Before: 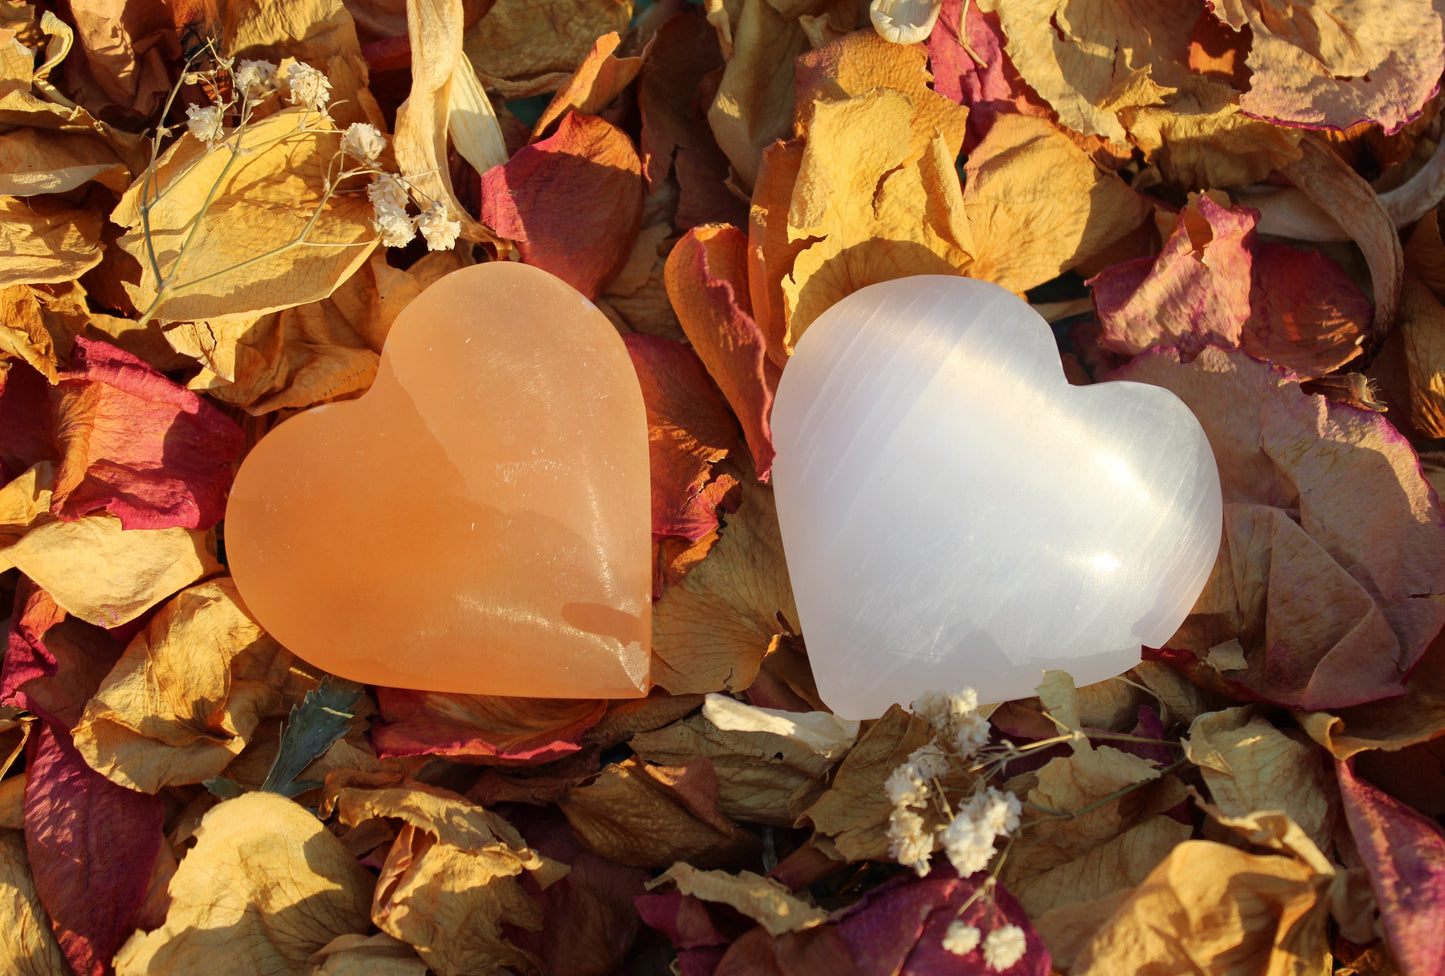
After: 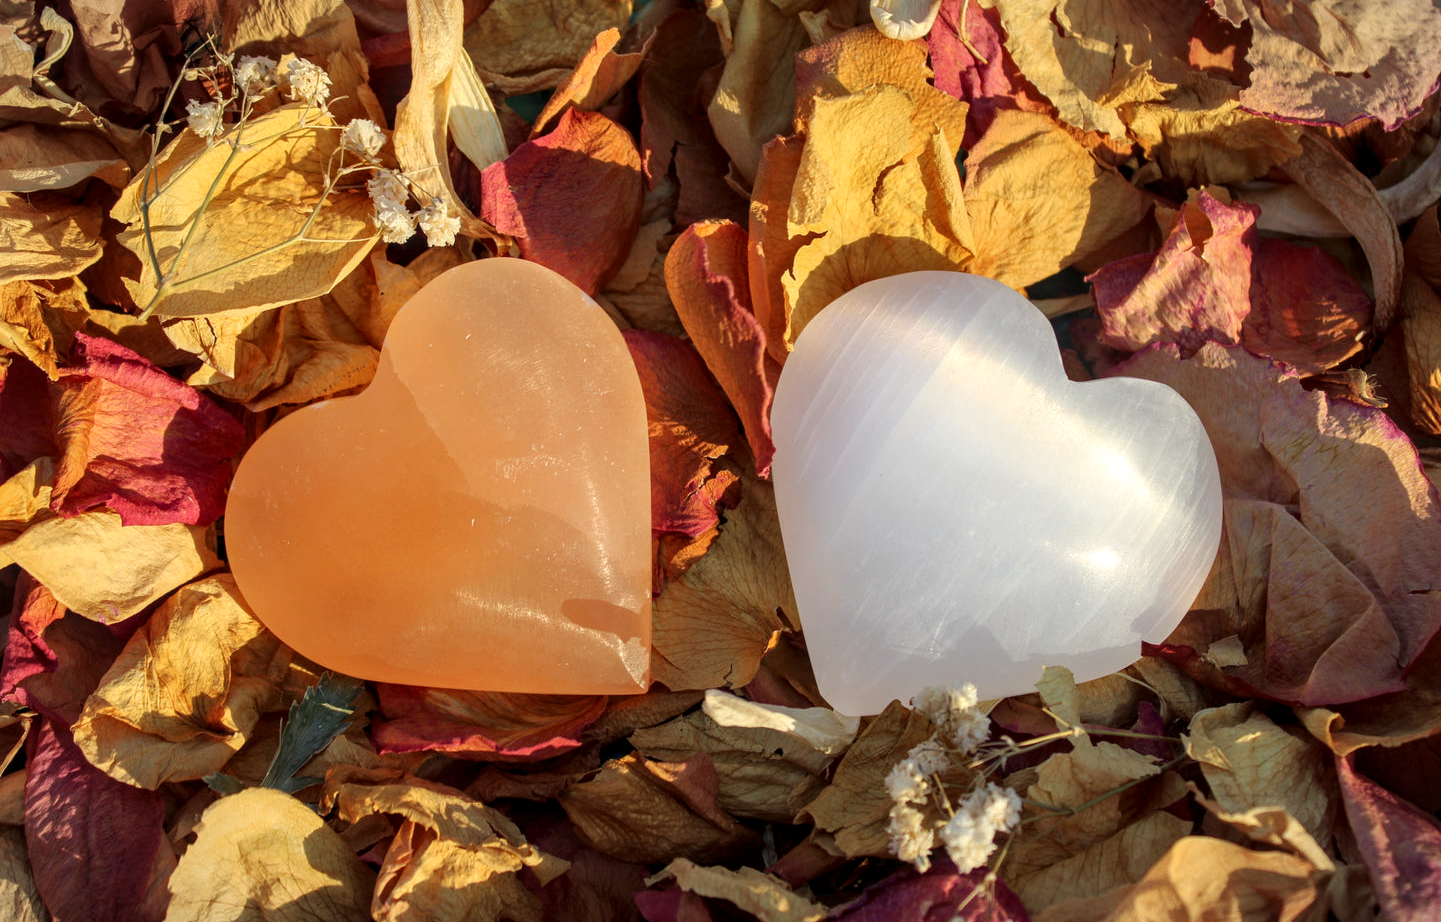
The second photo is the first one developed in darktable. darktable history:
vignetting: fall-off start 100%, fall-off radius 64.94%, automatic ratio true, unbound false
crop: top 0.448%, right 0.264%, bottom 5.045%
local contrast: detail 130%
